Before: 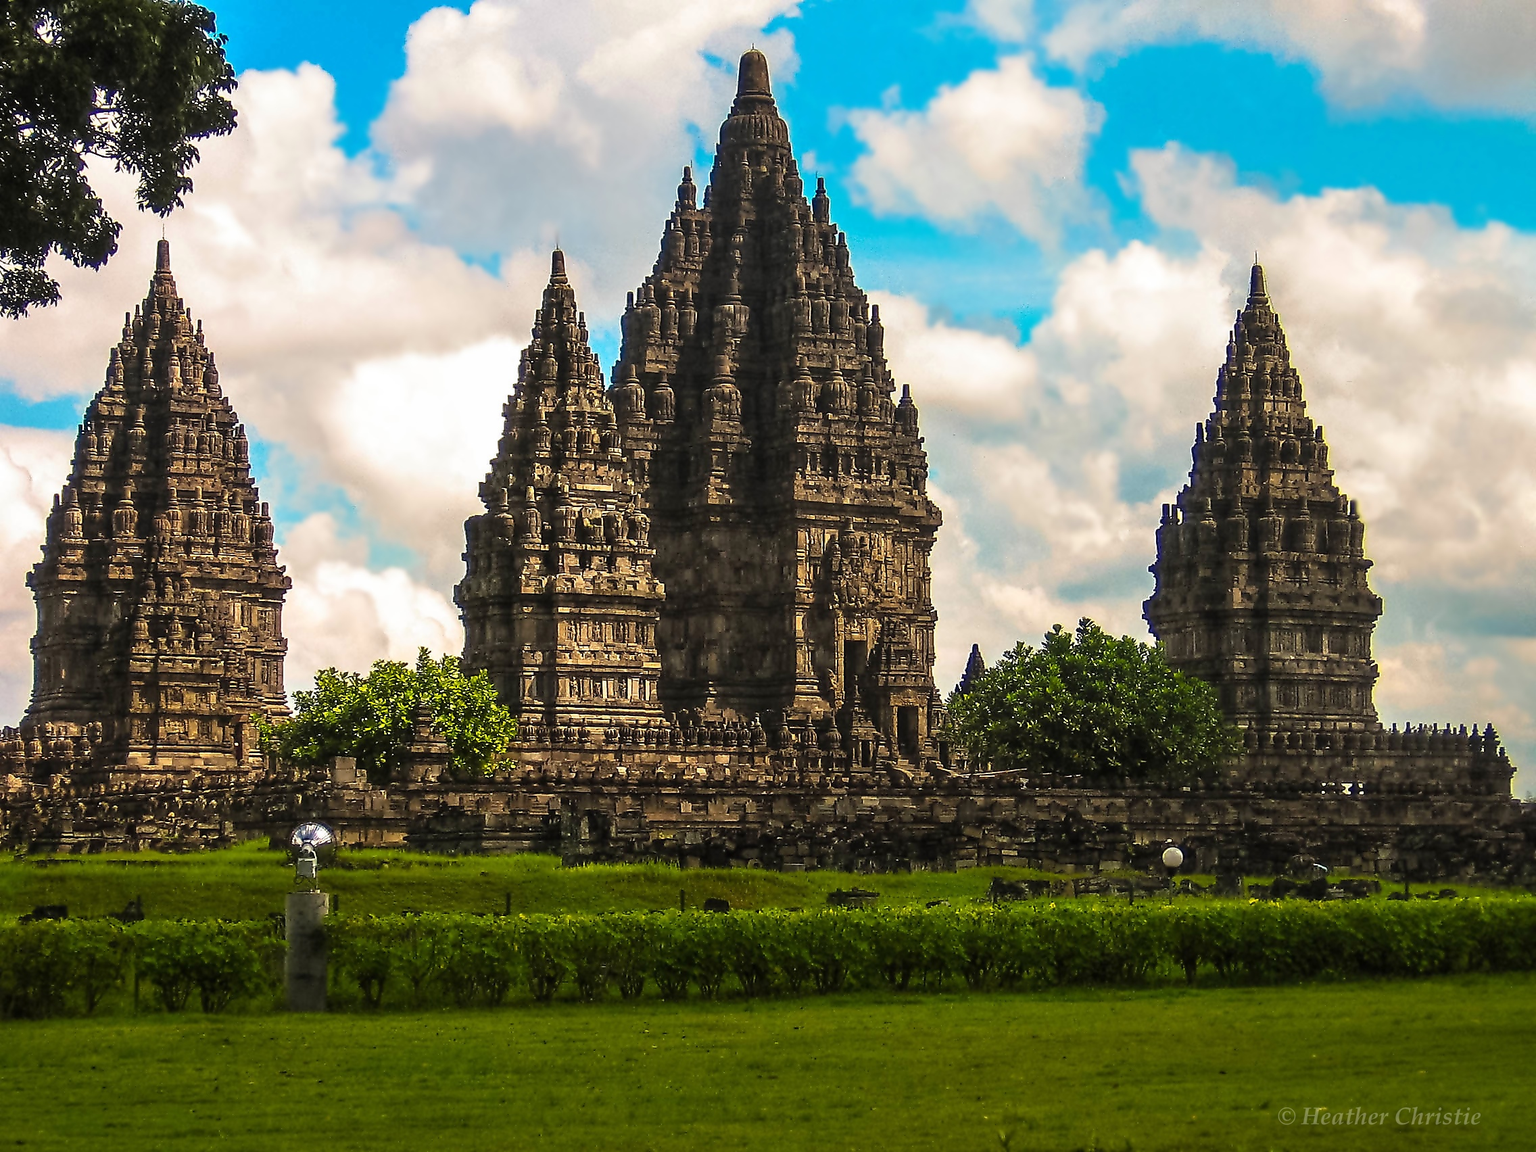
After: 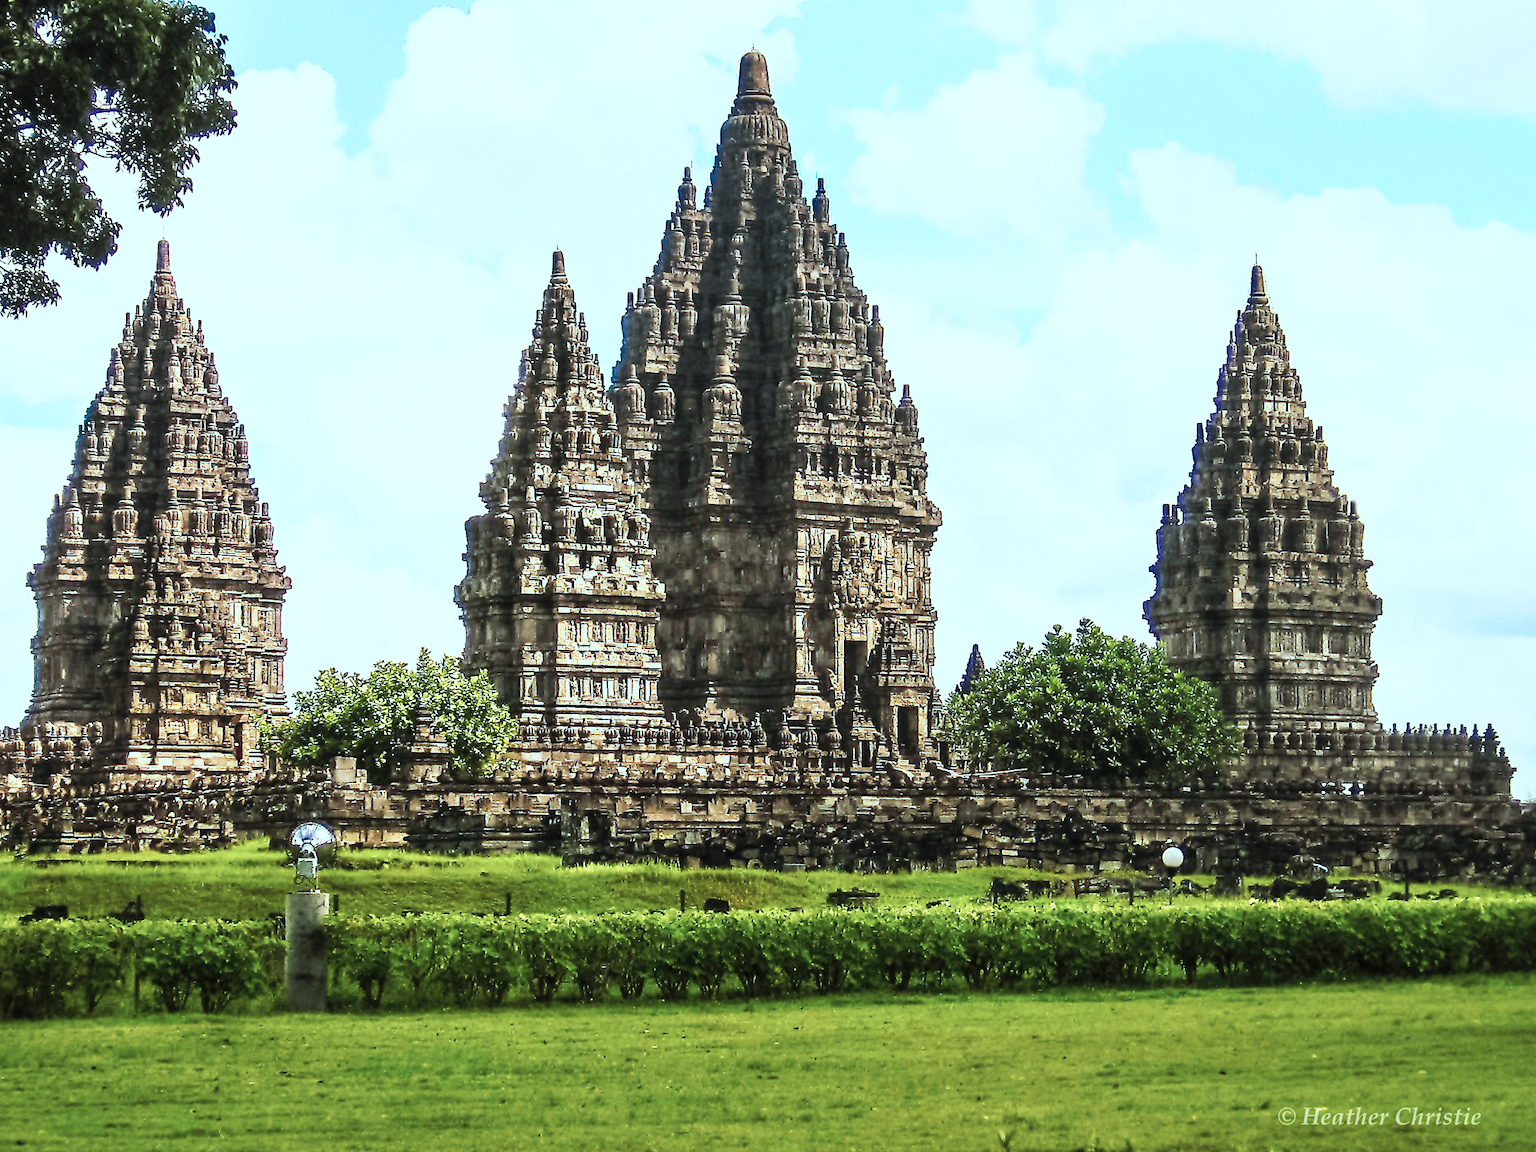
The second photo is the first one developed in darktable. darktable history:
velvia: on, module defaults
color correction: highlights a* -12.64, highlights b* -18.1, saturation 0.7
rotate and perspective: automatic cropping original format, crop left 0, crop top 0
tone curve: curves: ch0 [(0, 0) (0.003, 0.004) (0.011, 0.016) (0.025, 0.035) (0.044, 0.062) (0.069, 0.097) (0.1, 0.143) (0.136, 0.205) (0.177, 0.276) (0.224, 0.36) (0.277, 0.461) (0.335, 0.584) (0.399, 0.686) (0.468, 0.783) (0.543, 0.868) (0.623, 0.927) (0.709, 0.96) (0.801, 0.974) (0.898, 0.986) (1, 1)], preserve colors none
